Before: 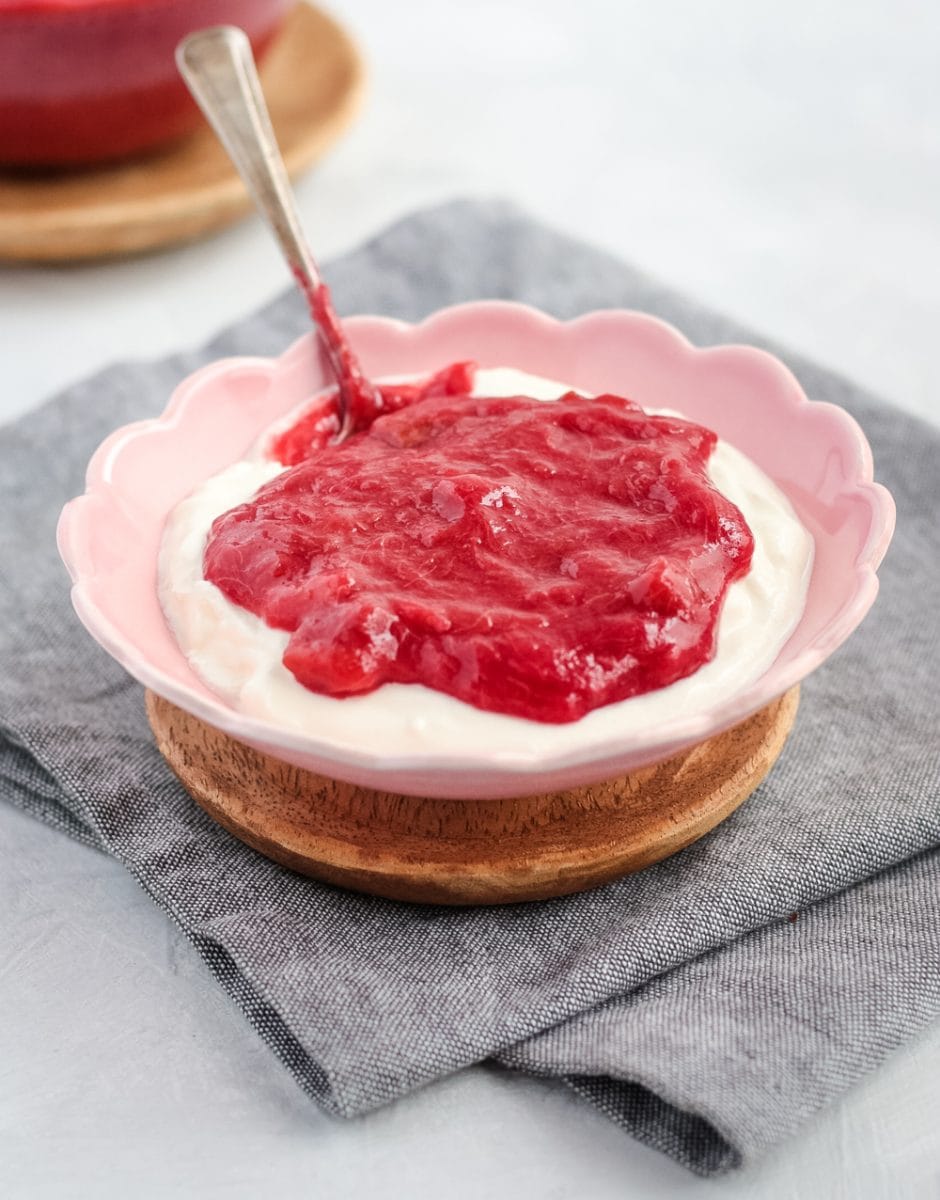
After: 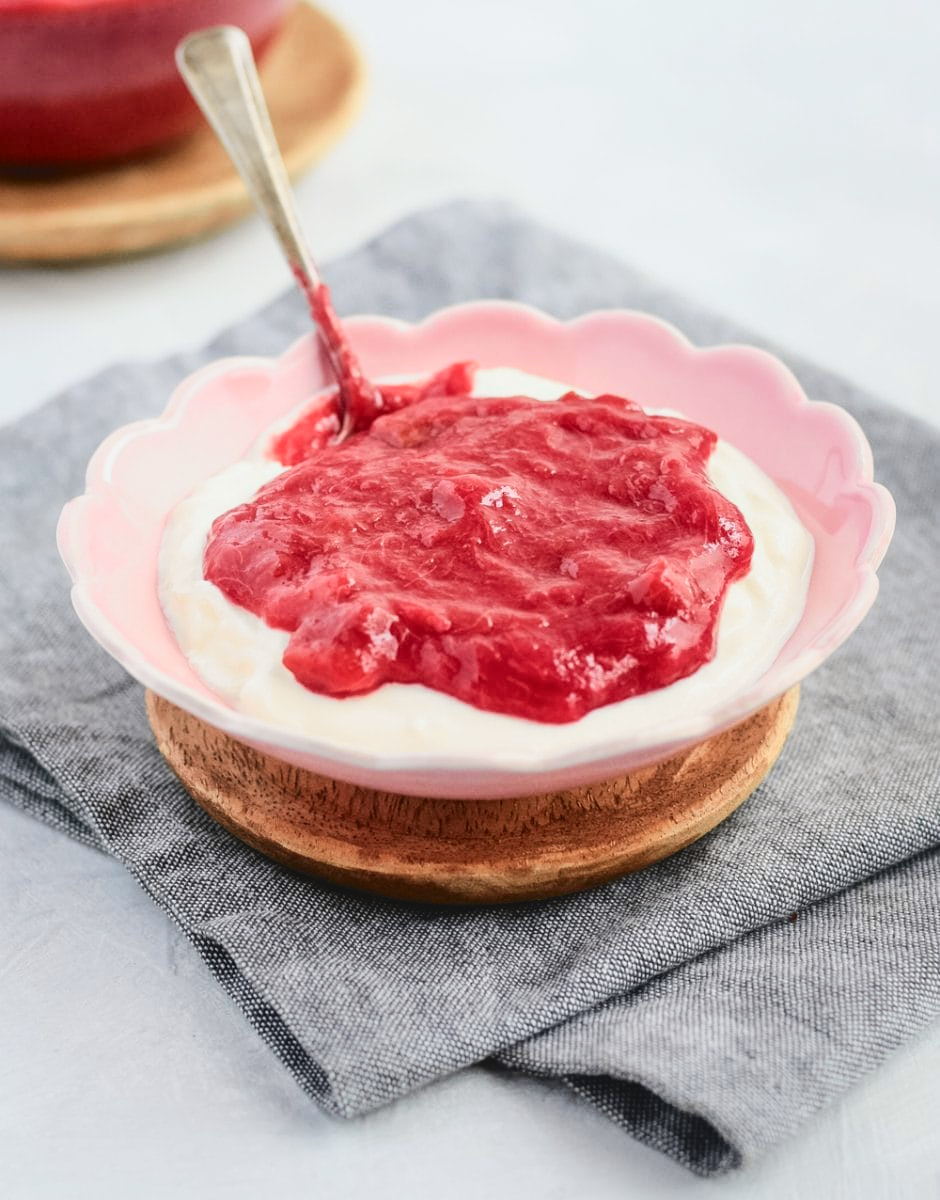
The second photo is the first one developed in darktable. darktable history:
tone curve: curves: ch0 [(0, 0.056) (0.049, 0.073) (0.155, 0.127) (0.33, 0.331) (0.432, 0.46) (0.601, 0.655) (0.843, 0.876) (1, 0.965)]; ch1 [(0, 0) (0.339, 0.334) (0.445, 0.419) (0.476, 0.454) (0.497, 0.494) (0.53, 0.511) (0.557, 0.549) (0.613, 0.614) (0.728, 0.729) (1, 1)]; ch2 [(0, 0) (0.327, 0.318) (0.417, 0.426) (0.46, 0.453) (0.502, 0.5) (0.526, 0.52) (0.54, 0.543) (0.606, 0.61) (0.74, 0.716) (1, 1)], color space Lab, independent channels, preserve colors none
